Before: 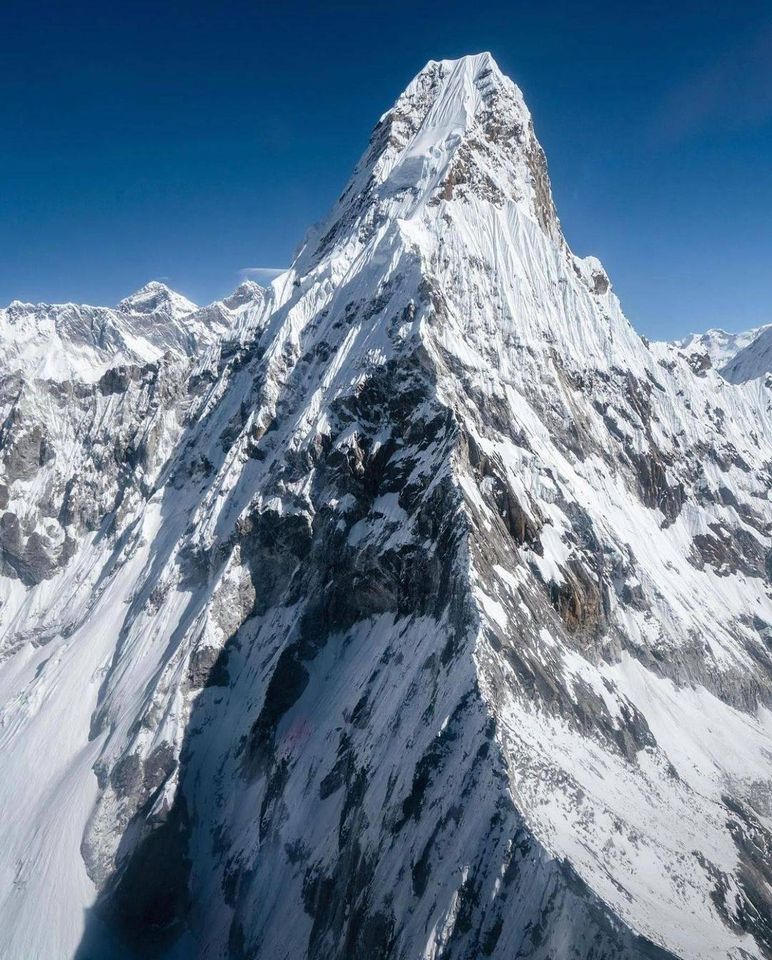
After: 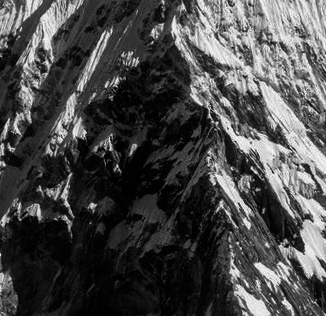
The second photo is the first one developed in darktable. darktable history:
contrast brightness saturation: contrast -0.03, brightness -0.59, saturation -1
crop: left 31.751%, top 32.172%, right 27.8%, bottom 35.83%
rotate and perspective: rotation -2.22°, lens shift (horizontal) -0.022, automatic cropping off
